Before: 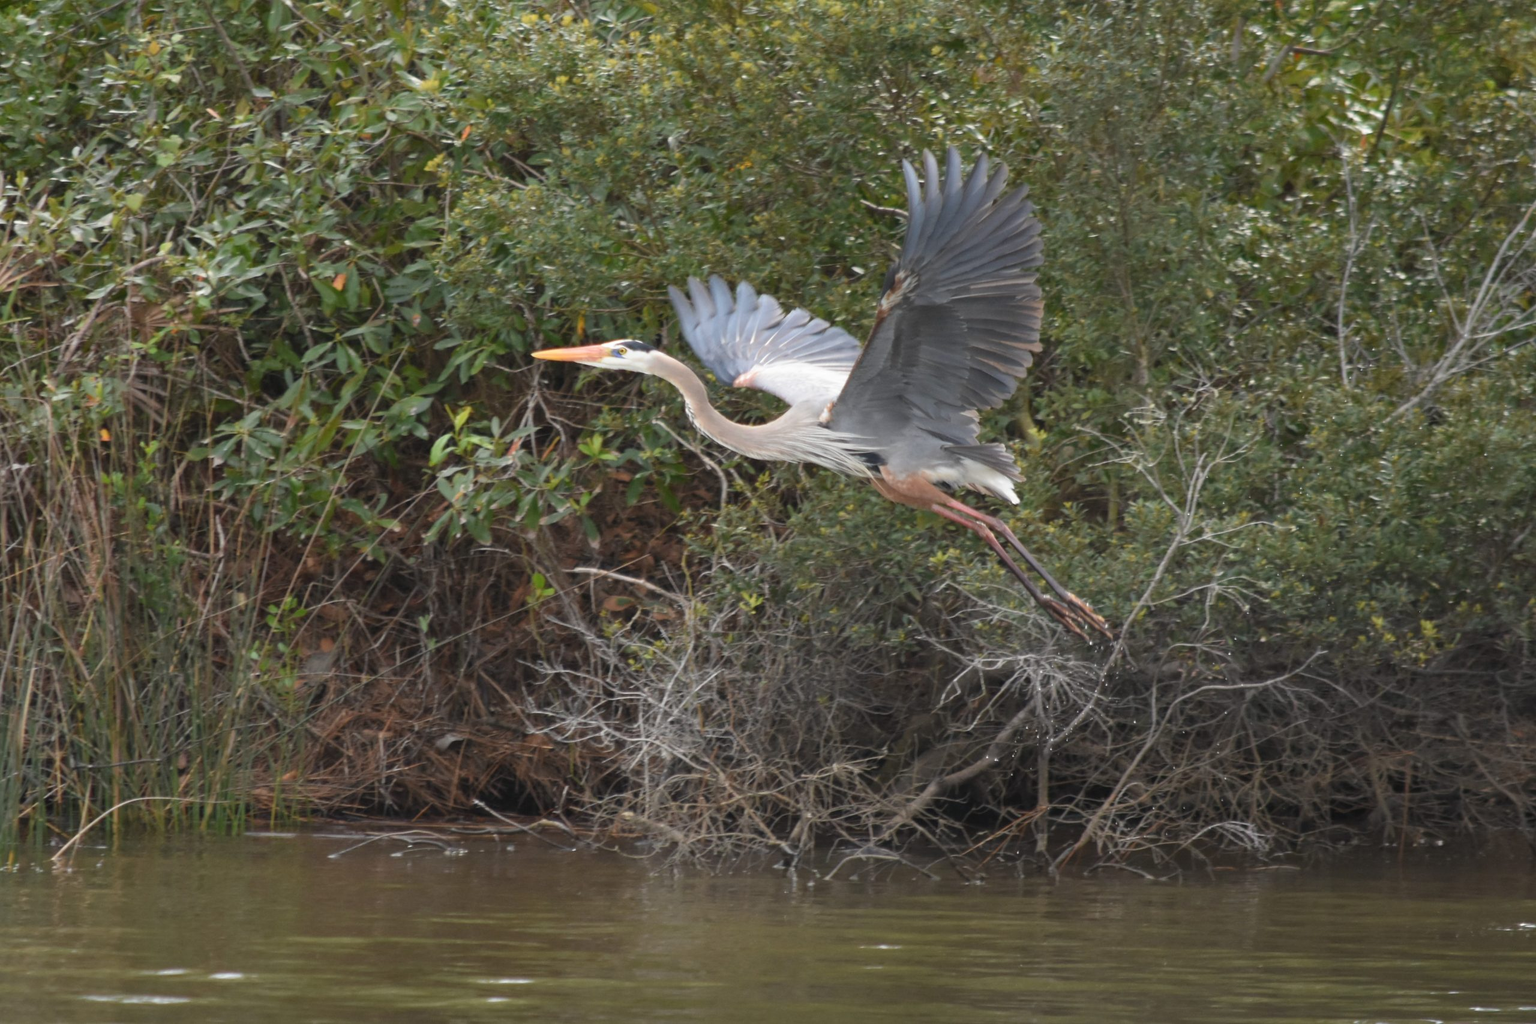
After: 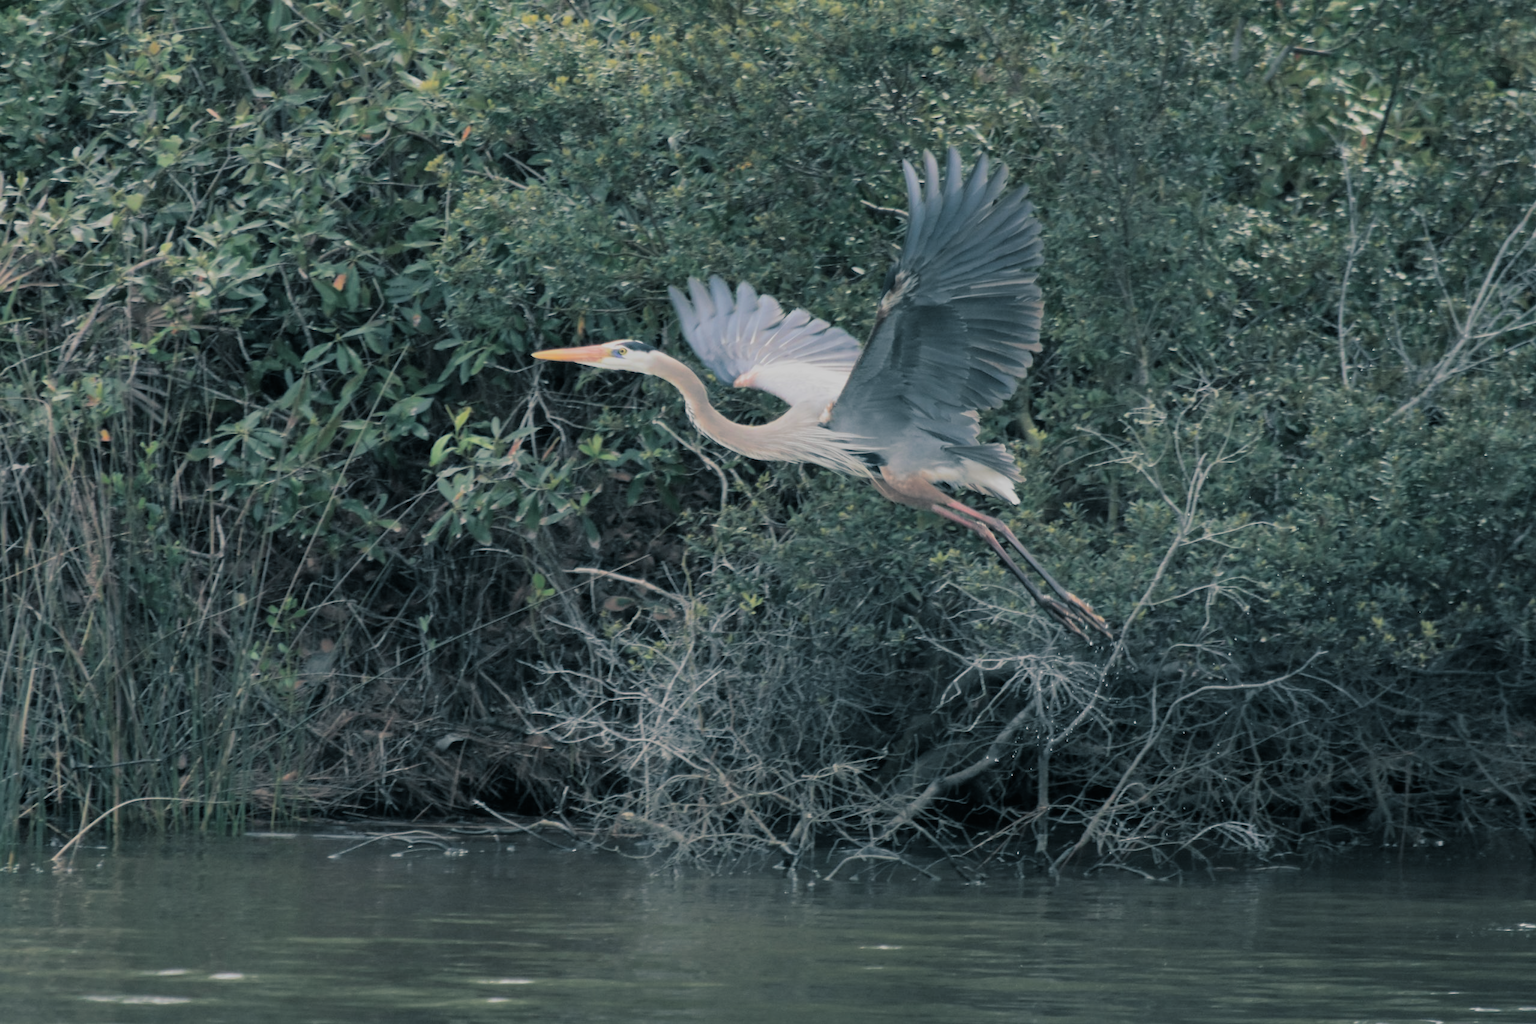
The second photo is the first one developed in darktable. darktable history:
filmic rgb: black relative exposure -6.98 EV, white relative exposure 5.63 EV, hardness 2.86
split-toning: shadows › hue 205.2°, shadows › saturation 0.43, highlights › hue 54°, highlights › saturation 0.54
